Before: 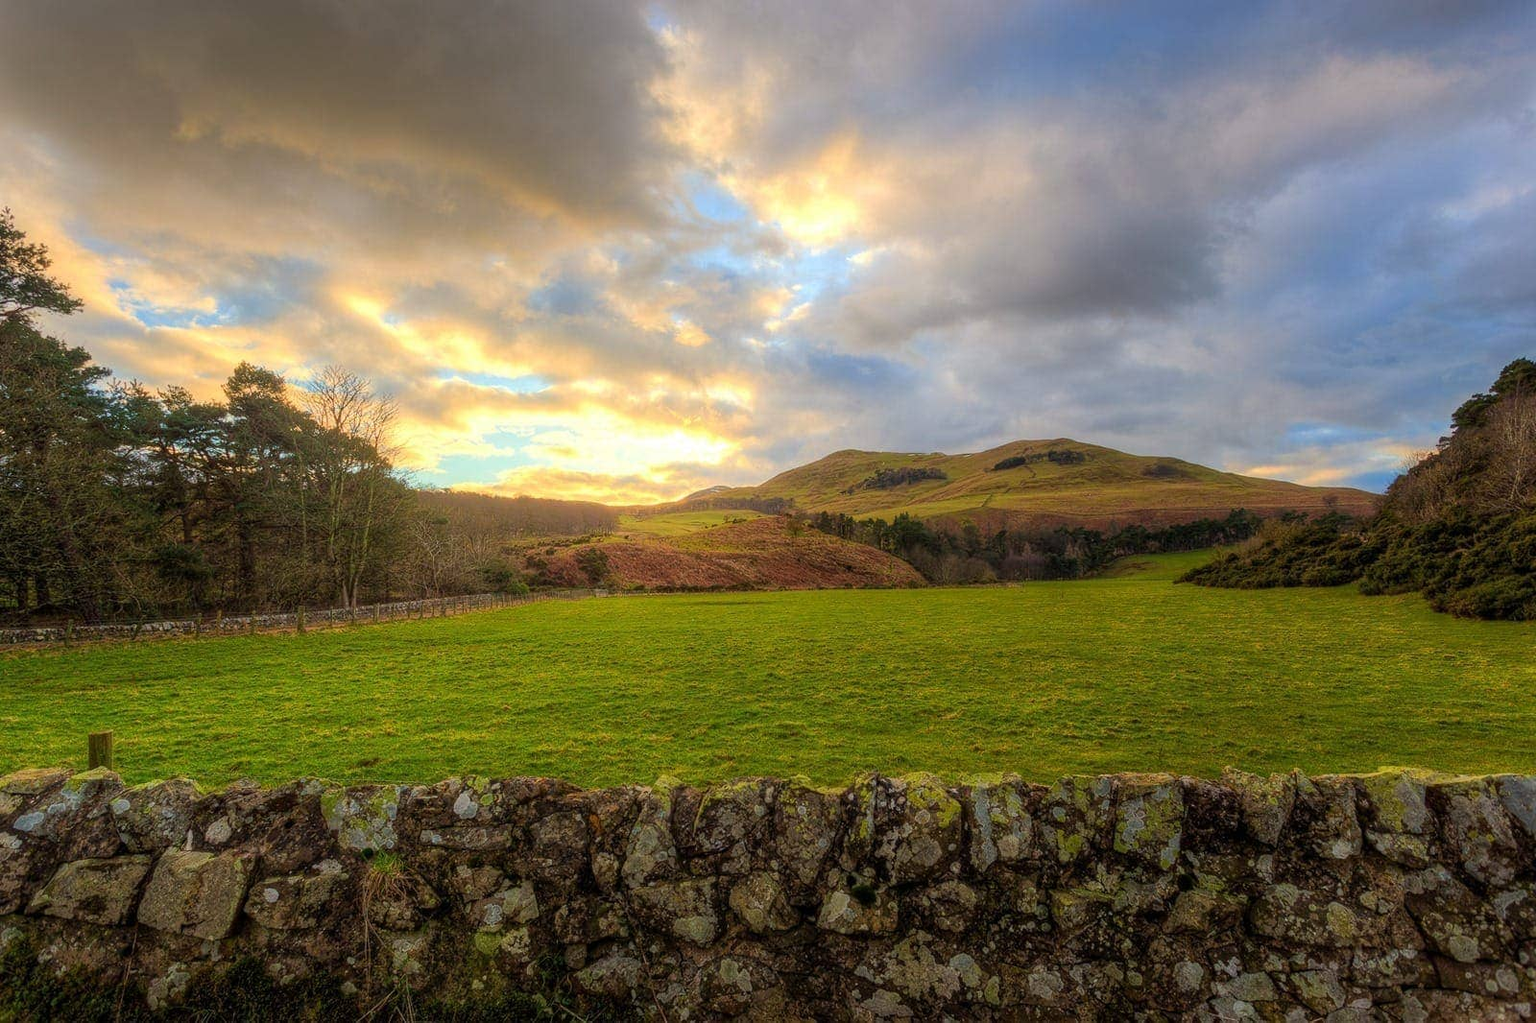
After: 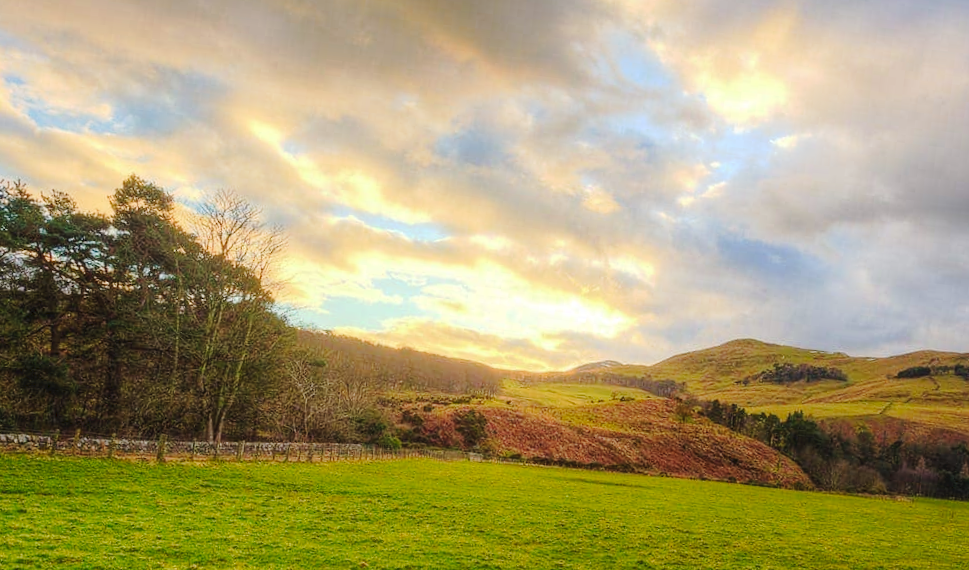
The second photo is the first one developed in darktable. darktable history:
crop and rotate: angle -6.68°, left 2.032%, top 6.988%, right 27.238%, bottom 30.512%
tone equalizer: on, module defaults
tone curve: curves: ch0 [(0, 0) (0.003, 0.031) (0.011, 0.041) (0.025, 0.054) (0.044, 0.06) (0.069, 0.083) (0.1, 0.108) (0.136, 0.135) (0.177, 0.179) (0.224, 0.231) (0.277, 0.294) (0.335, 0.378) (0.399, 0.463) (0.468, 0.552) (0.543, 0.627) (0.623, 0.694) (0.709, 0.776) (0.801, 0.849) (0.898, 0.905) (1, 1)], preserve colors none
